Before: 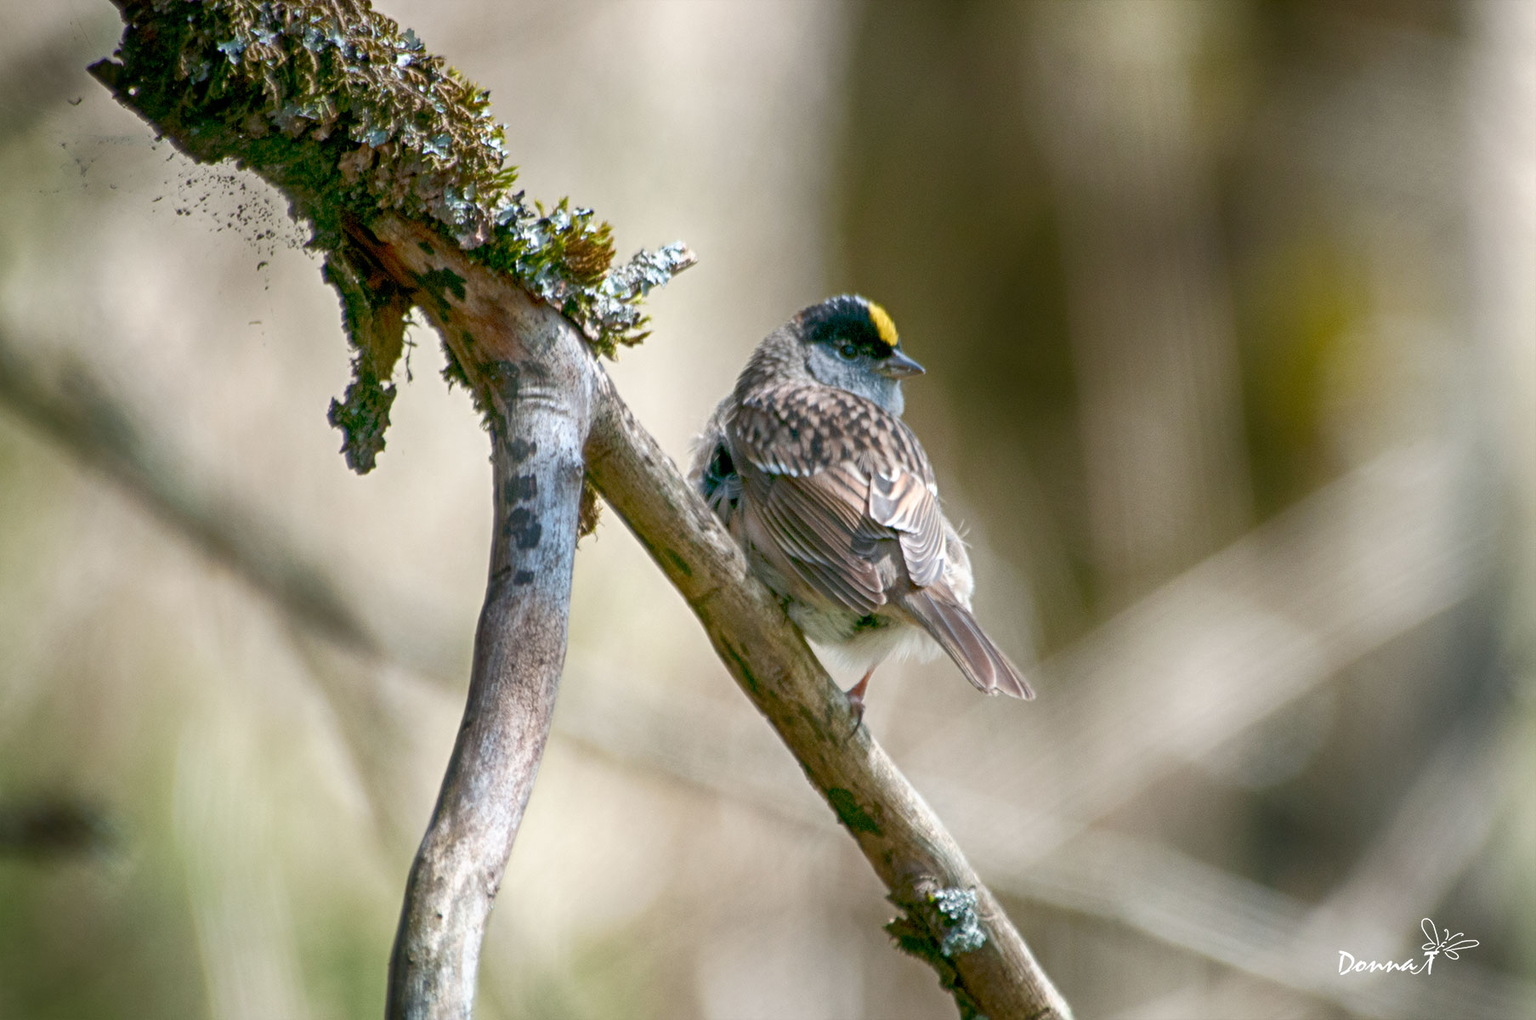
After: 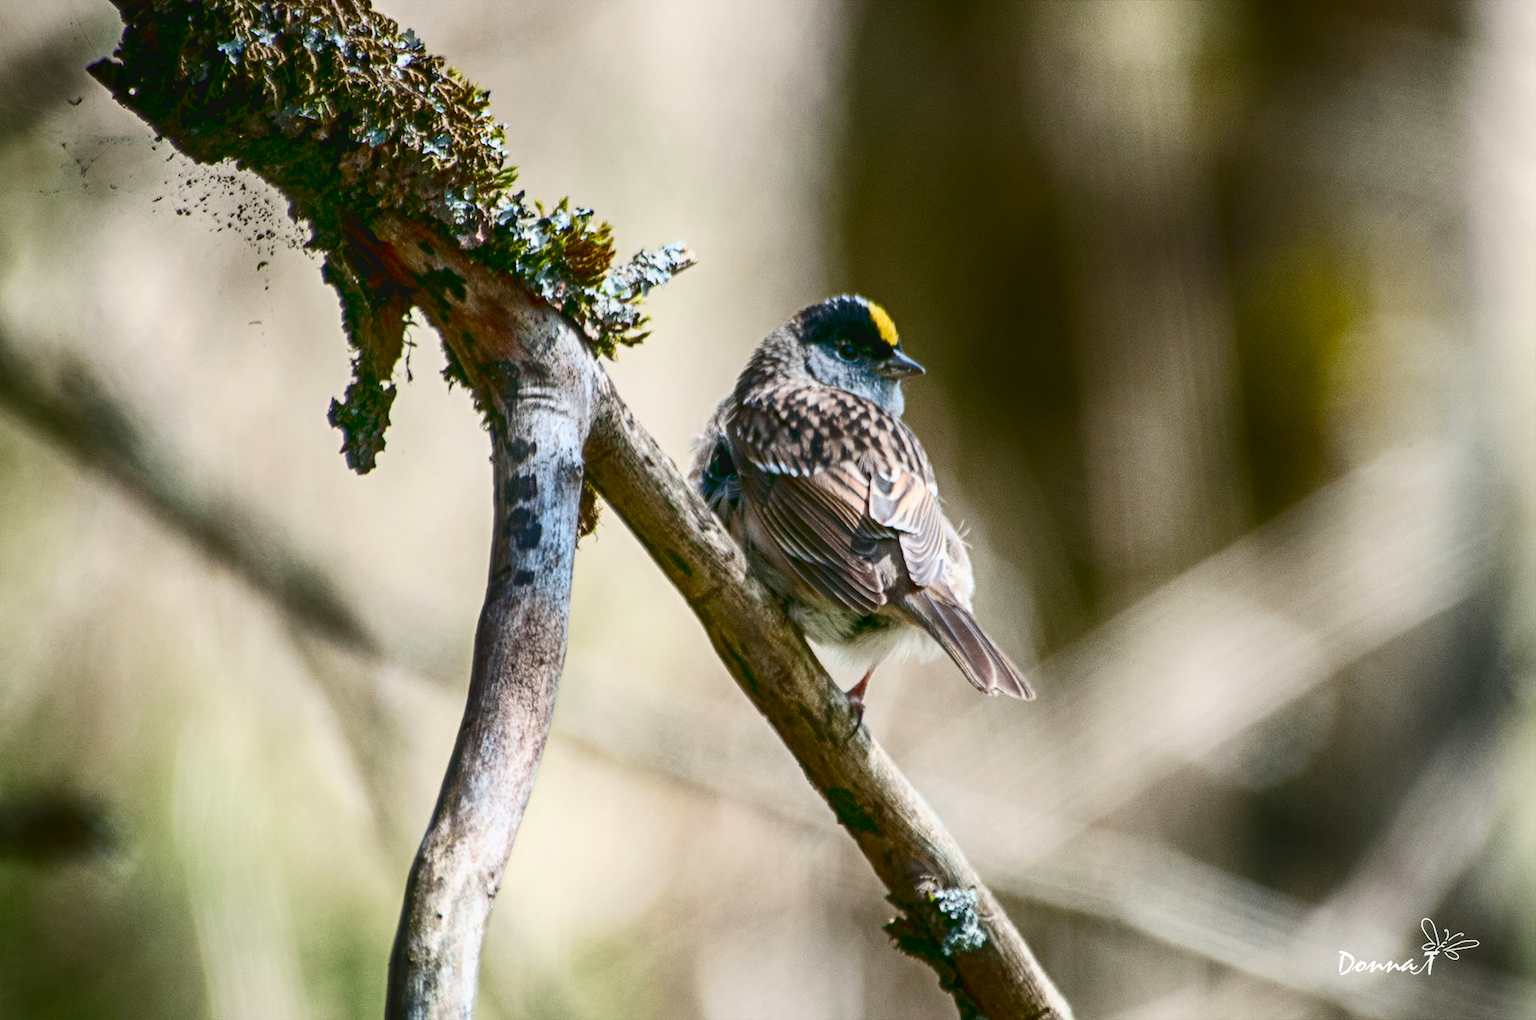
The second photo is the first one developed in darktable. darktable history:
local contrast: detail 110%
contrast brightness saturation: contrast 0.301, brightness -0.076, saturation 0.167
